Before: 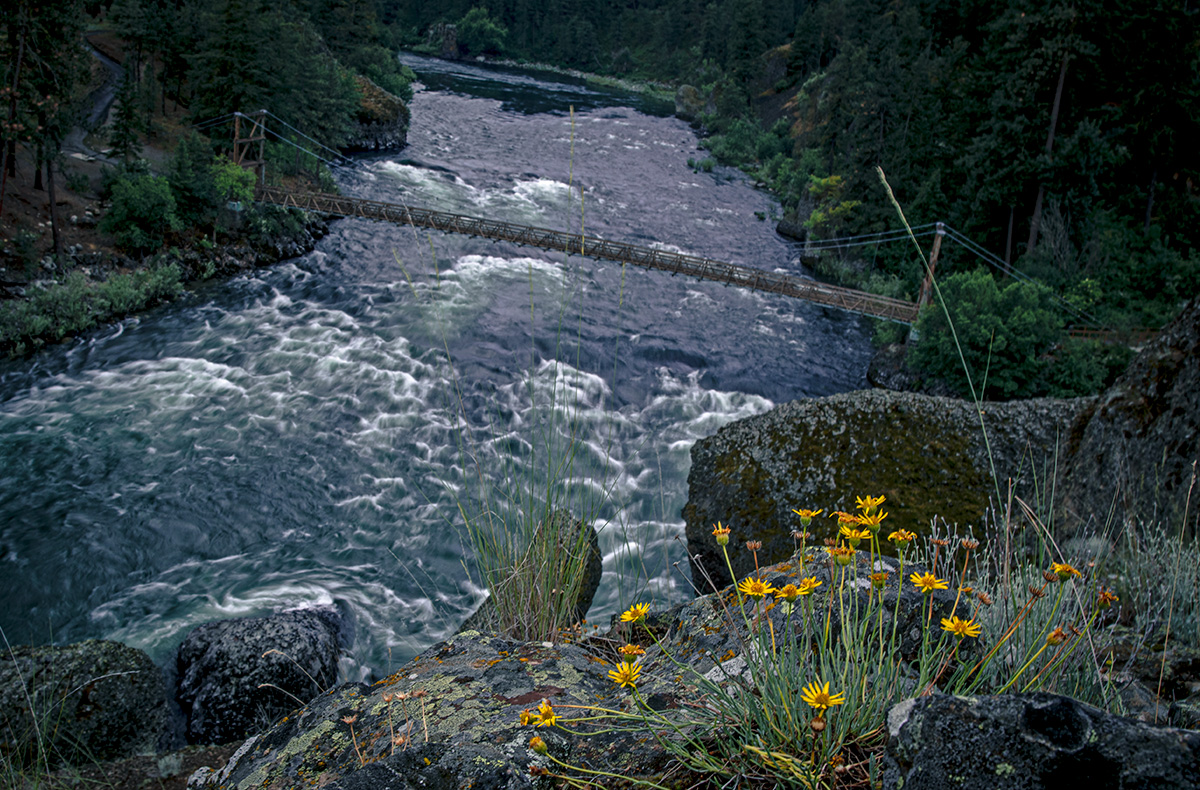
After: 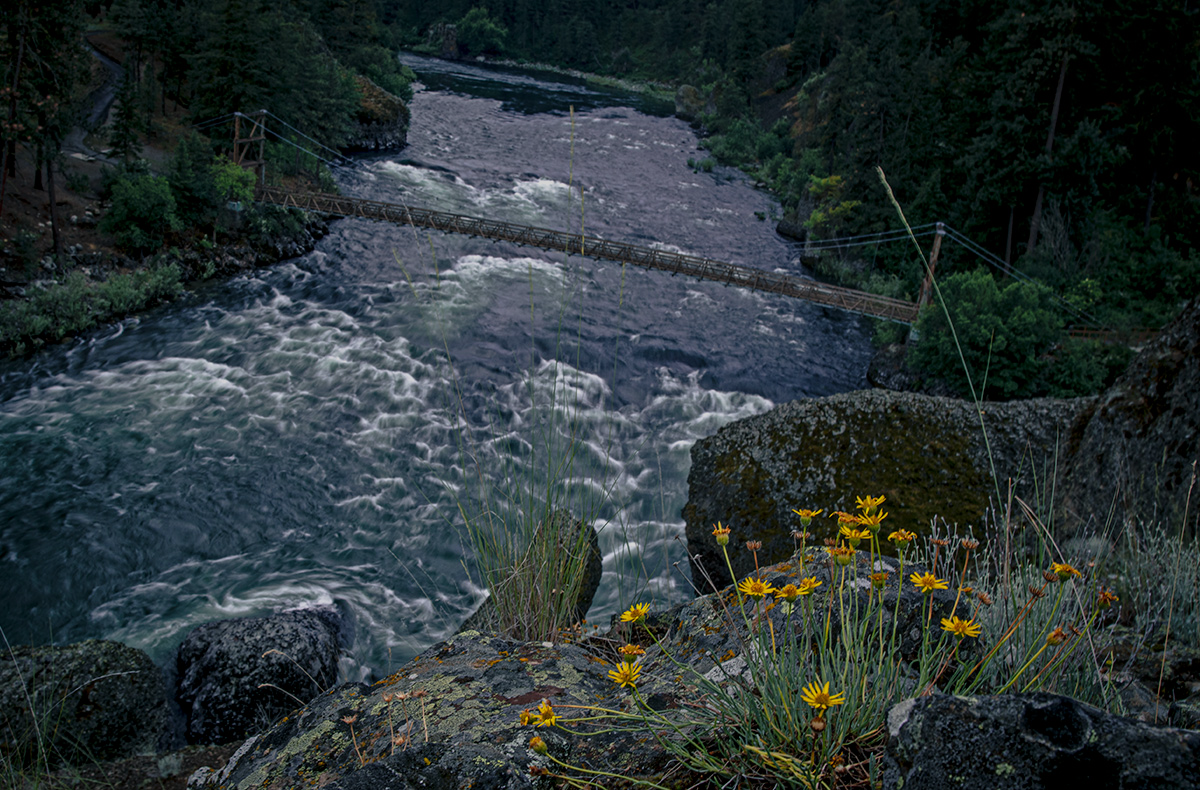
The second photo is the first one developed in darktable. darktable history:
exposure: exposure -0.597 EV, compensate exposure bias true, compensate highlight preservation false
